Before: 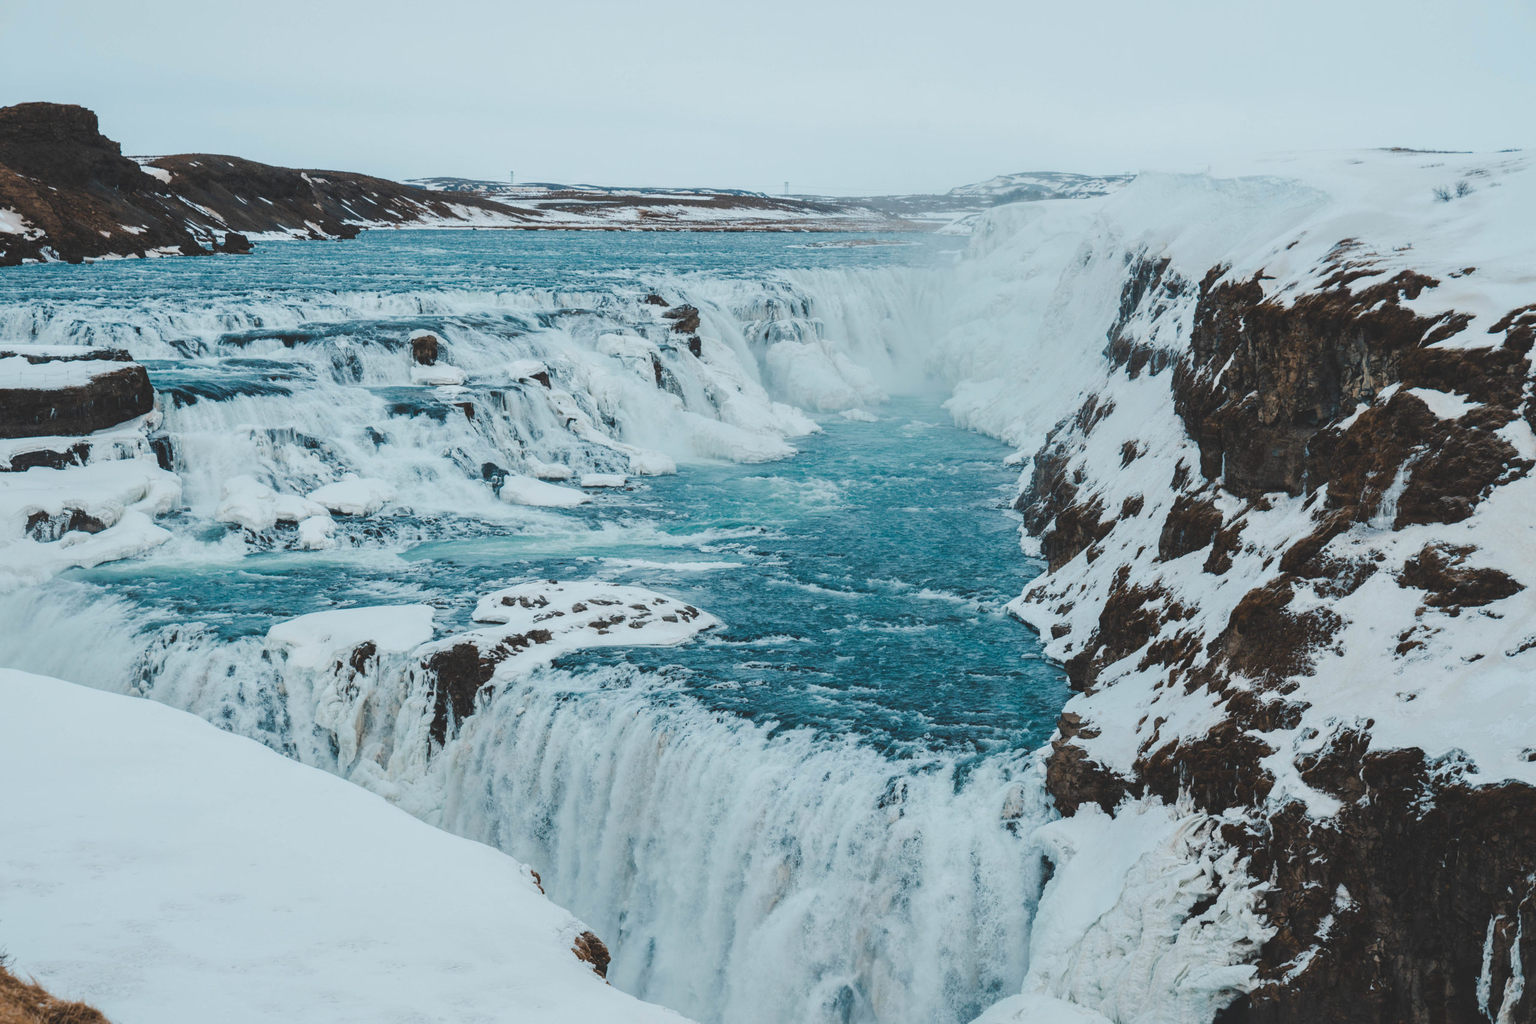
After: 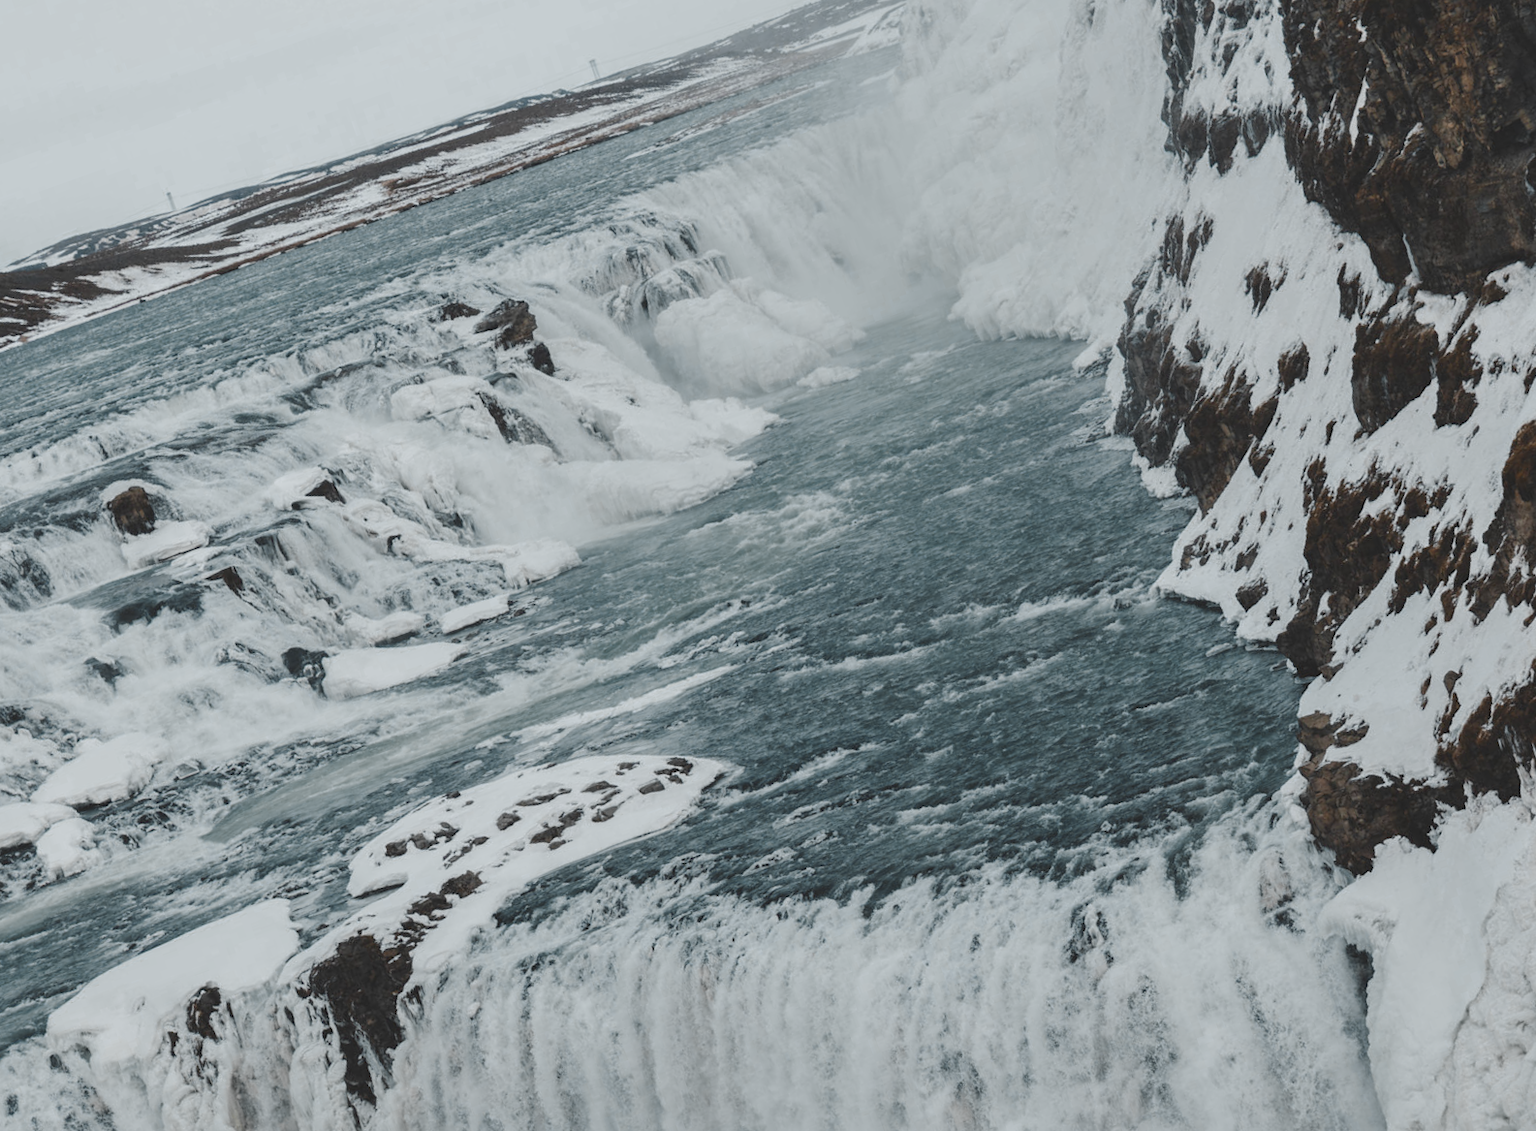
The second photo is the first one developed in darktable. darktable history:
crop and rotate: angle 19.62°, left 6.8%, right 3.681%, bottom 1.07%
color zones: curves: ch0 [(0.035, 0.242) (0.25, 0.5) (0.384, 0.214) (0.488, 0.255) (0.75, 0.5)]; ch1 [(0.063, 0.379) (0.25, 0.5) (0.354, 0.201) (0.489, 0.085) (0.729, 0.271)]; ch2 [(0.25, 0.5) (0.38, 0.517) (0.442, 0.51) (0.735, 0.456)]
